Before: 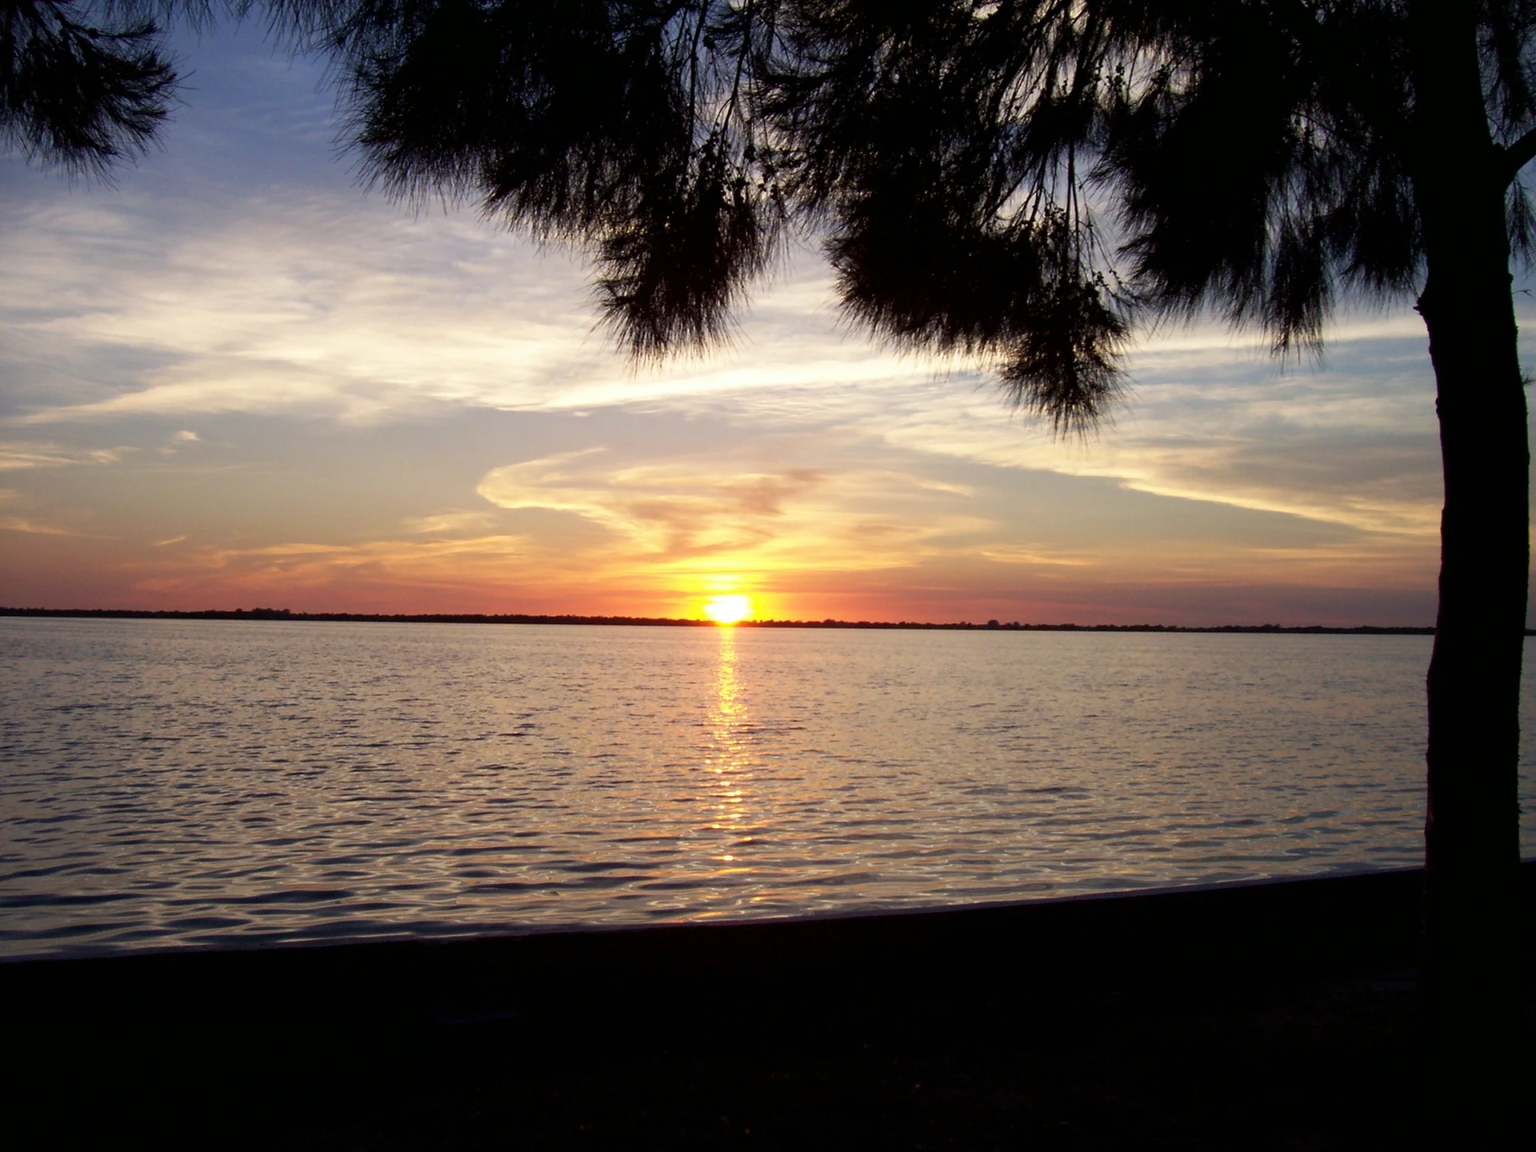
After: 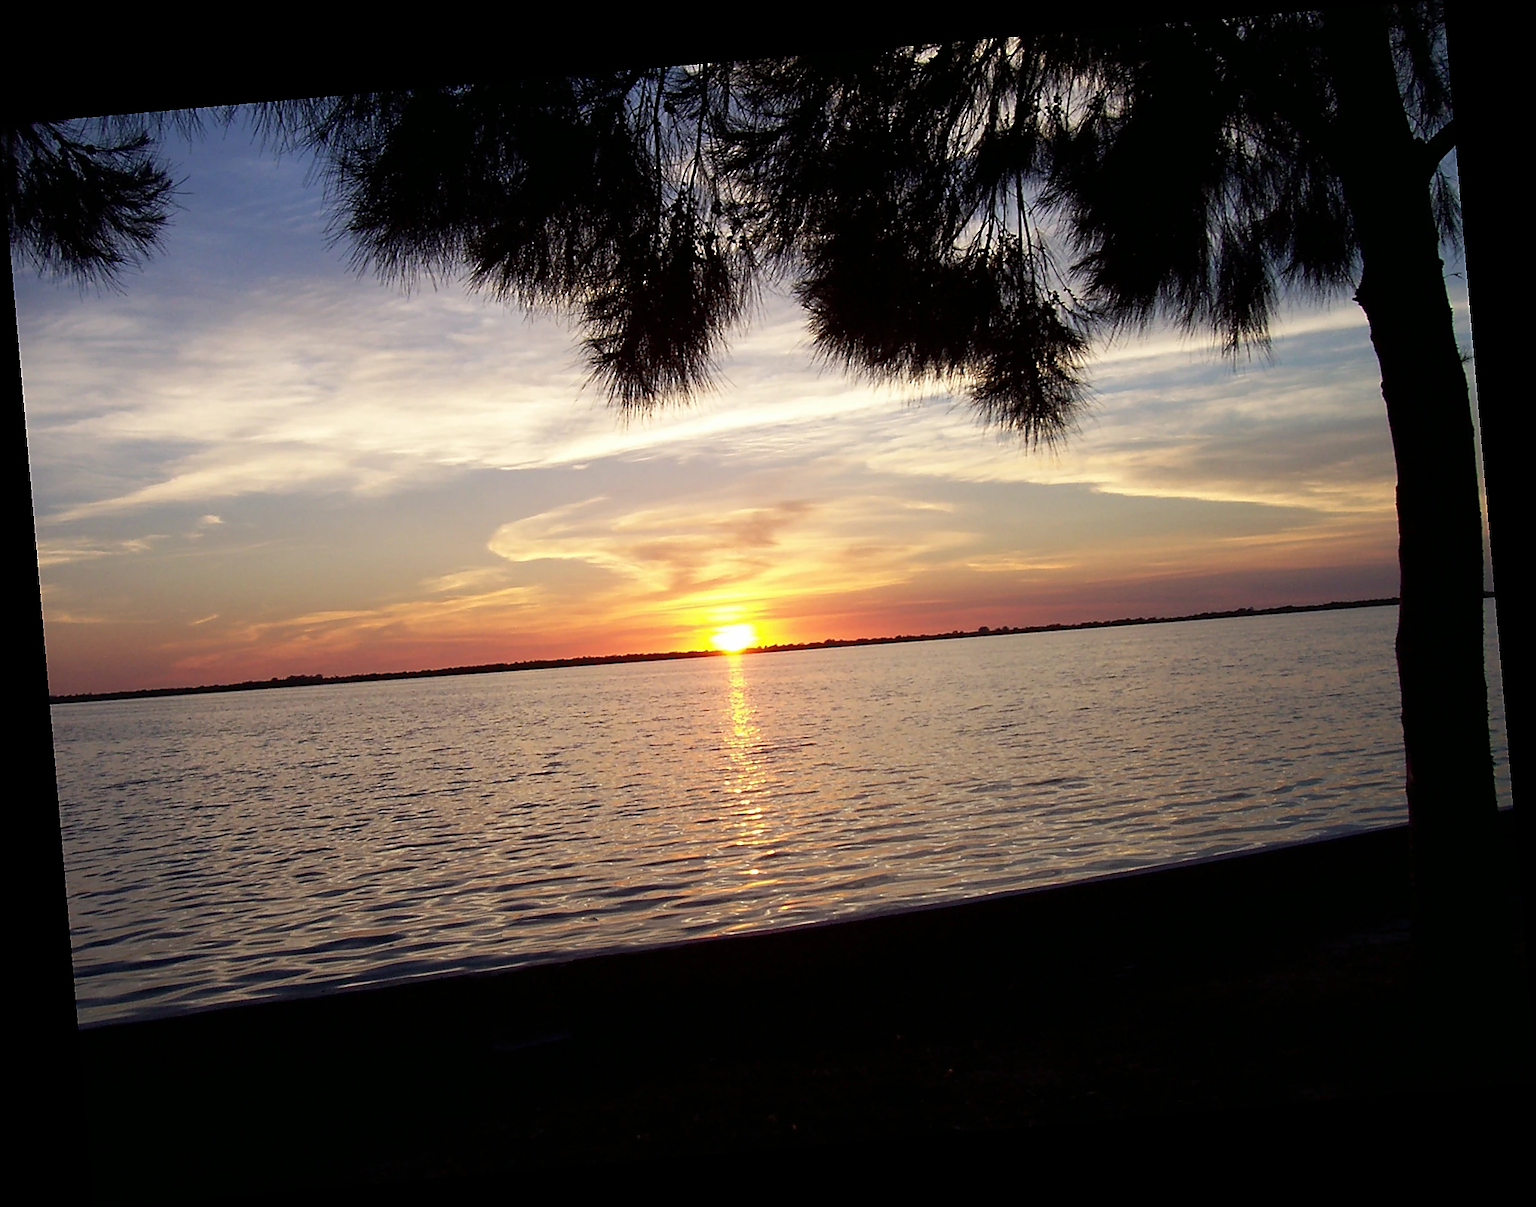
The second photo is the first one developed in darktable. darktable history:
sharpen: radius 1.4, amount 1.25, threshold 0.7
rotate and perspective: rotation -4.98°, automatic cropping off
